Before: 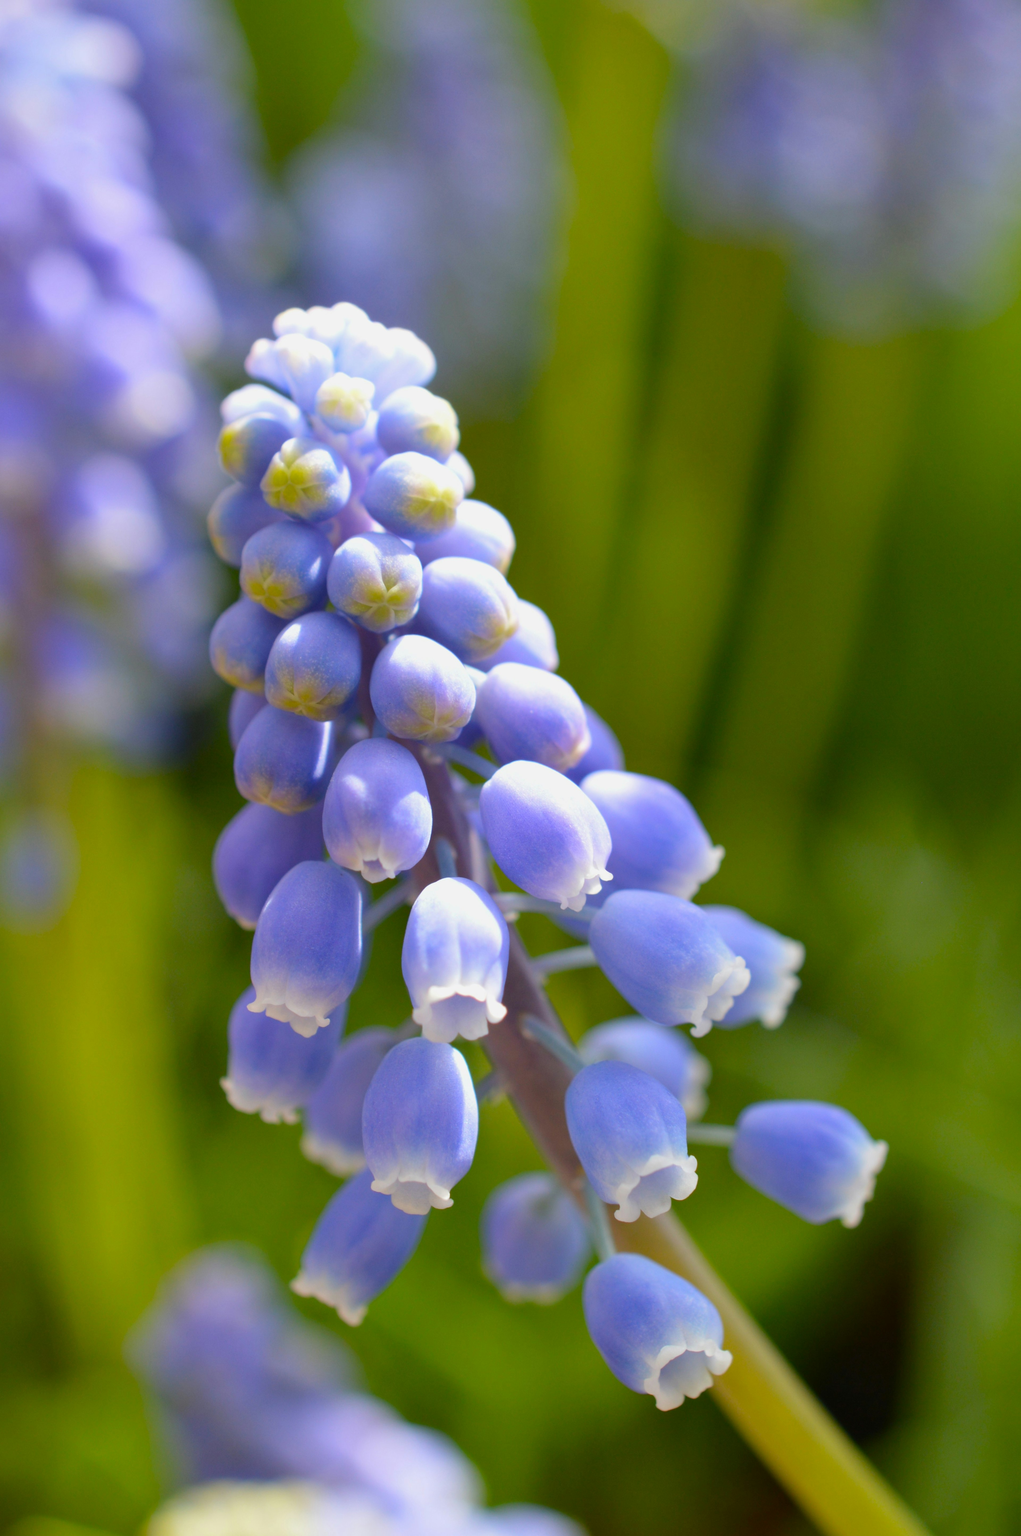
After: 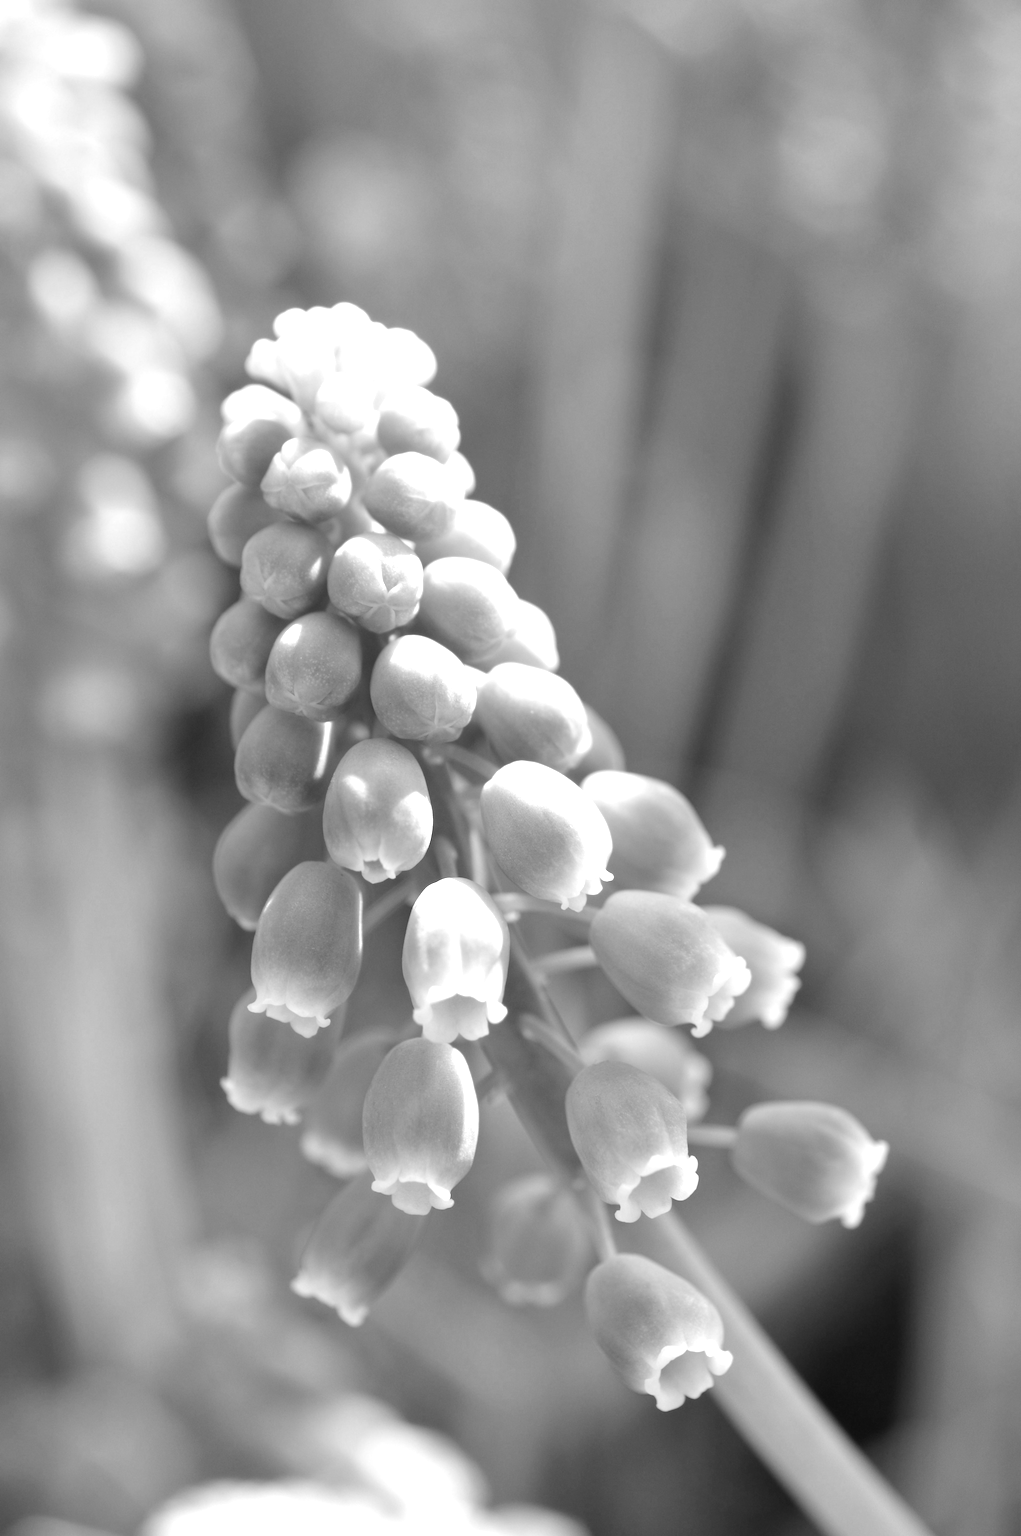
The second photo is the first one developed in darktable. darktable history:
white balance: red 0.984, blue 1.059
monochrome: a 32, b 64, size 2.3
color contrast: green-magenta contrast 0.8, blue-yellow contrast 1.1, unbound 0
exposure: exposure 0.943 EV, compensate highlight preservation false
